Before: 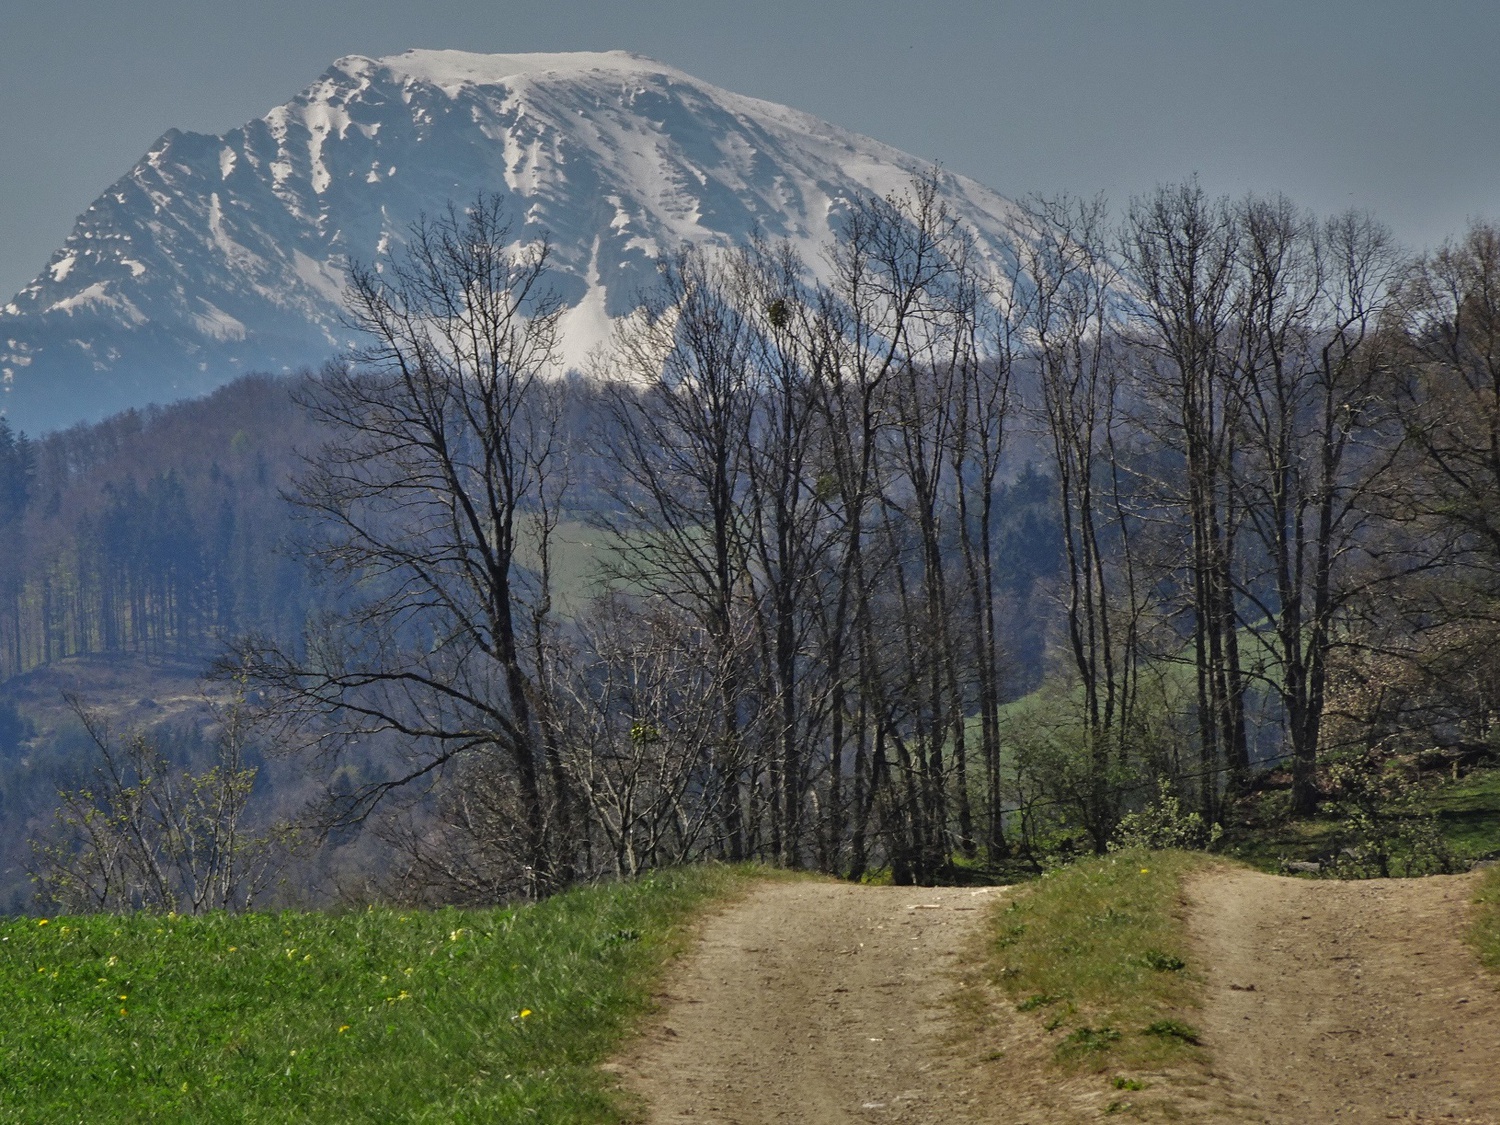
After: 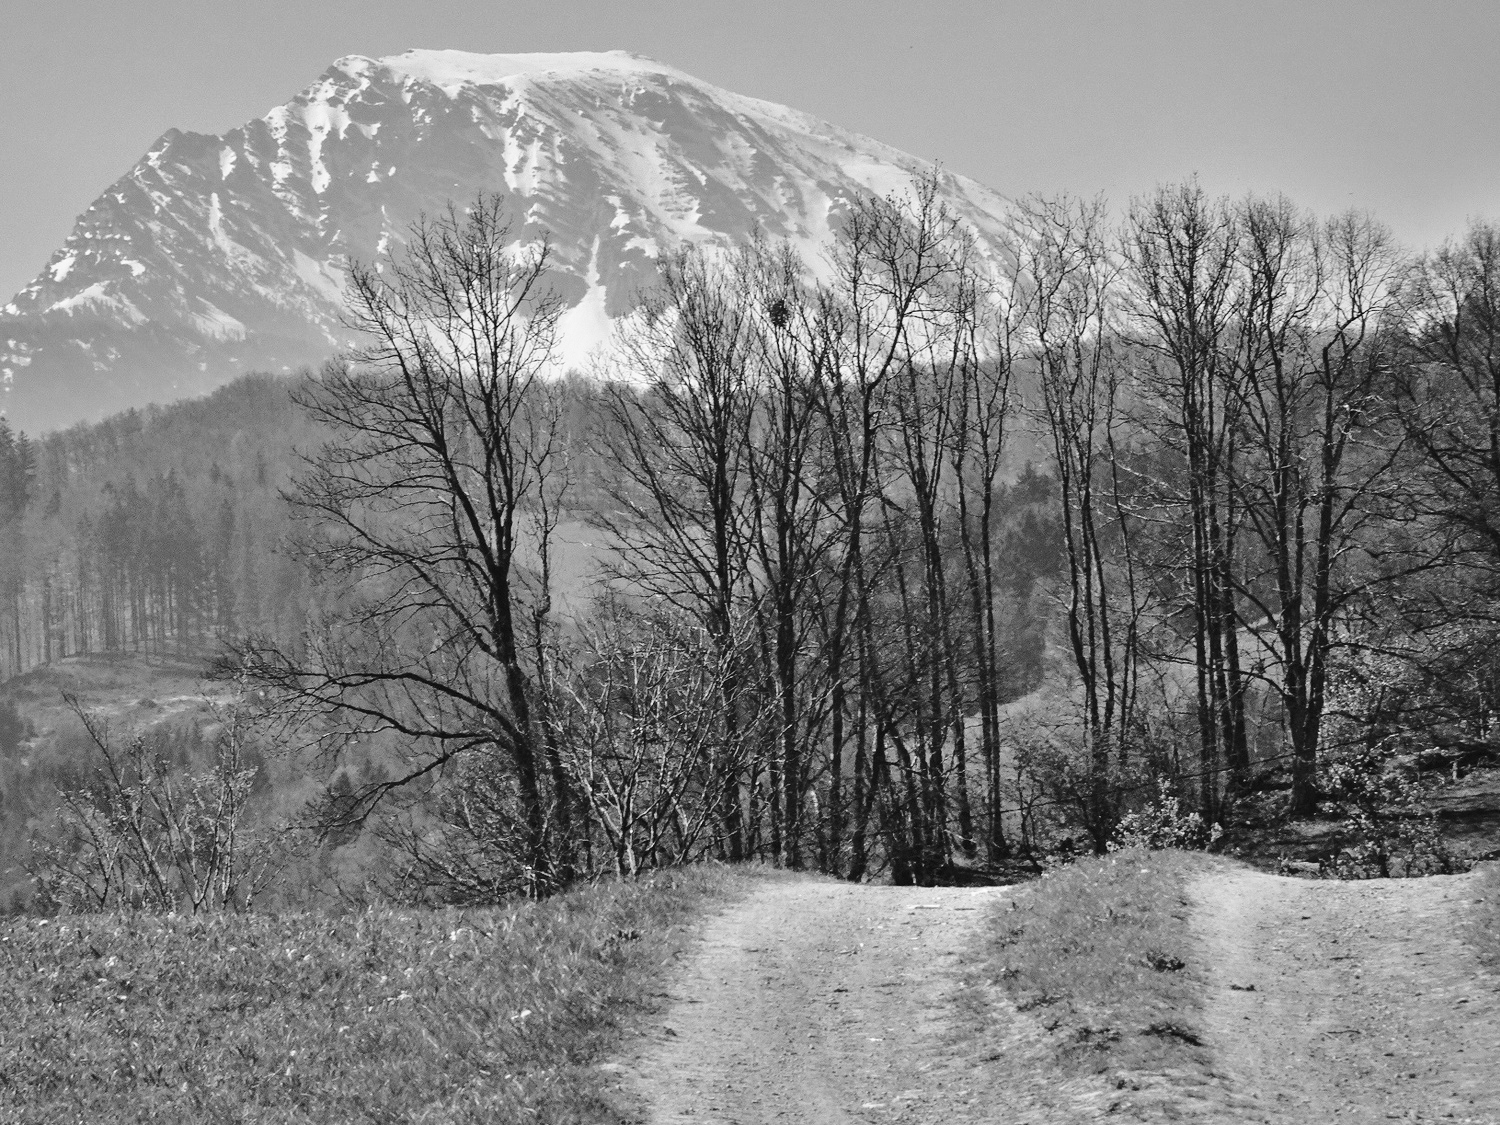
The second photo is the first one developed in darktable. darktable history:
color contrast: green-magenta contrast 0.8, blue-yellow contrast 1.1, unbound 0
white balance: emerald 1
monochrome: on, module defaults
base curve: curves: ch0 [(0, 0) (0.032, 0.037) (0.105, 0.228) (0.435, 0.76) (0.856, 0.983) (1, 1)], preserve colors none
